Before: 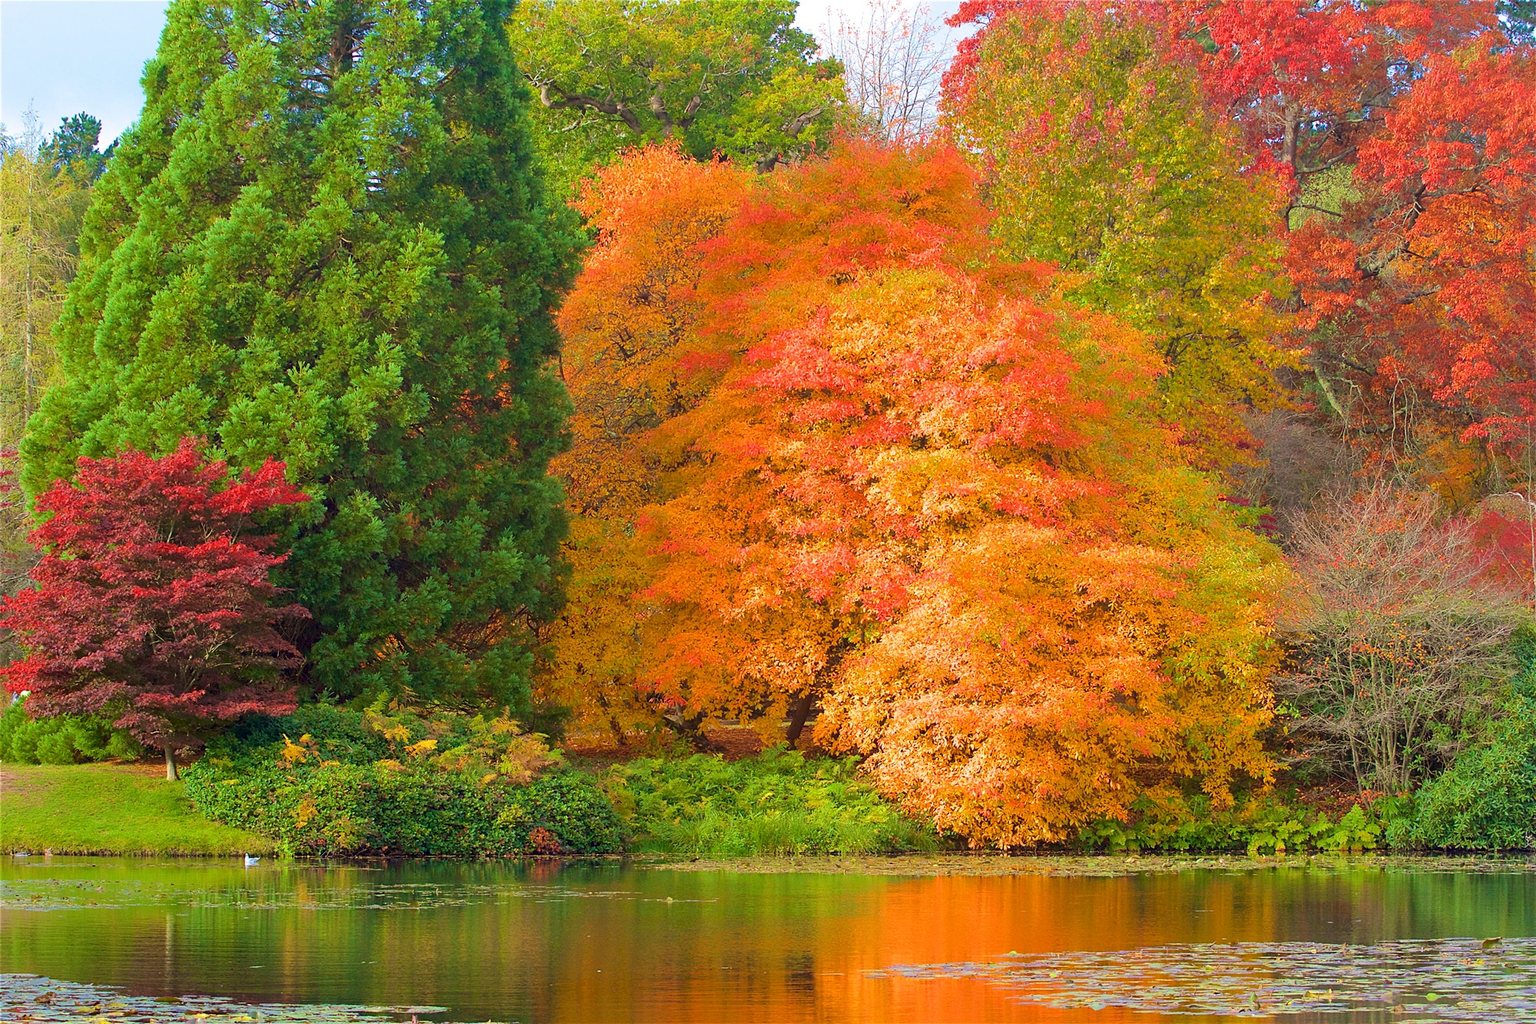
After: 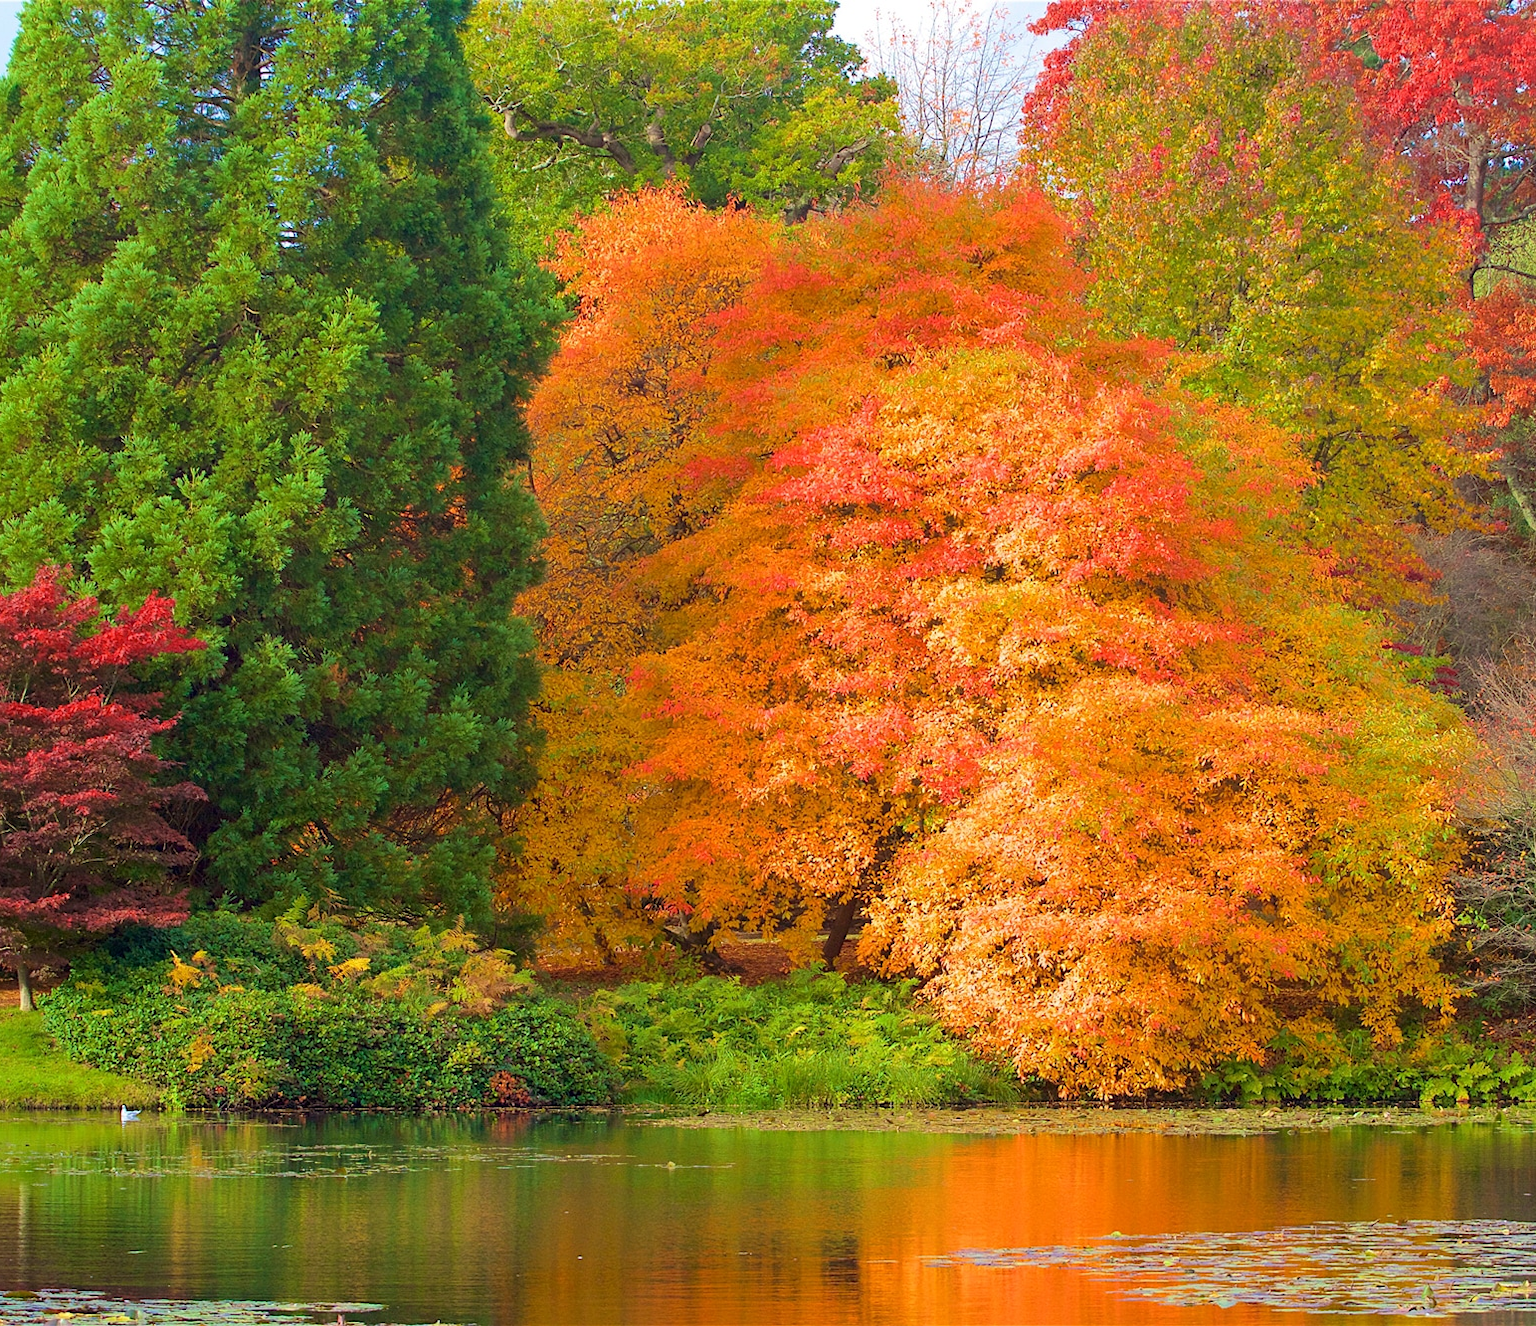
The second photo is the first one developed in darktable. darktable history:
crop: left 9.885%, right 12.878%
exposure: compensate highlight preservation false
